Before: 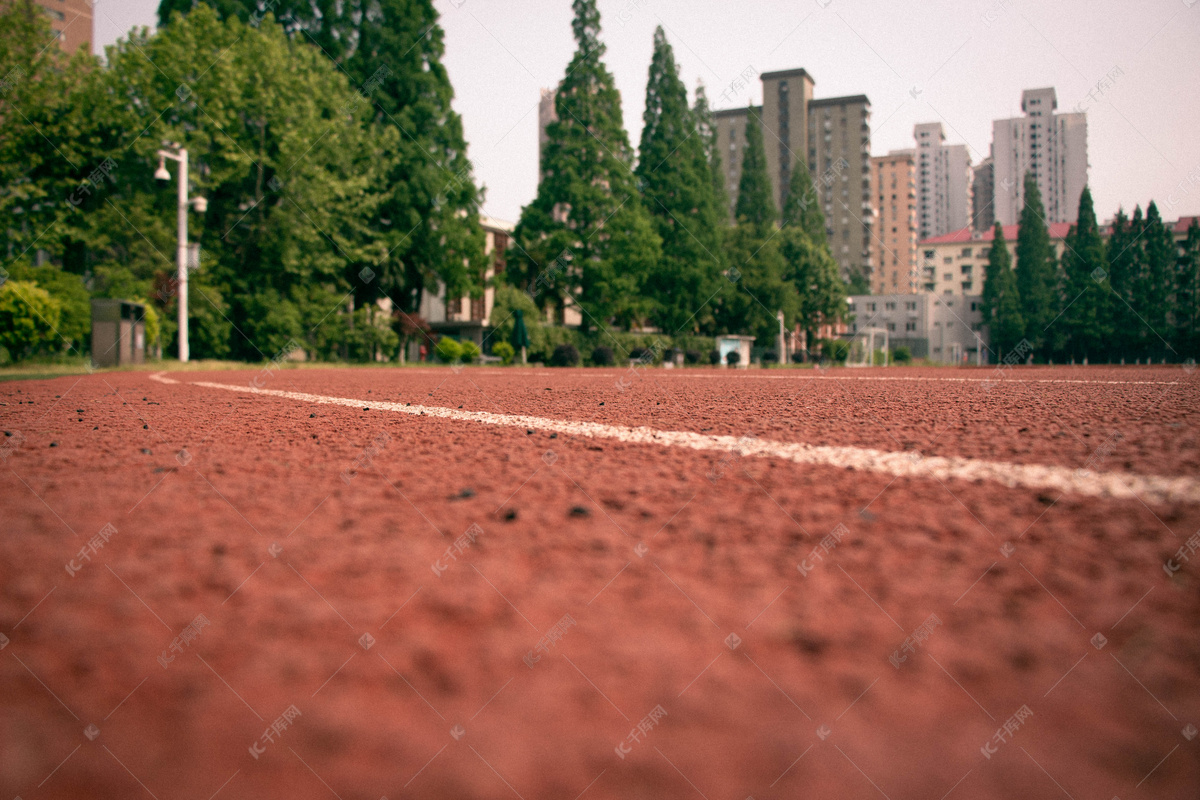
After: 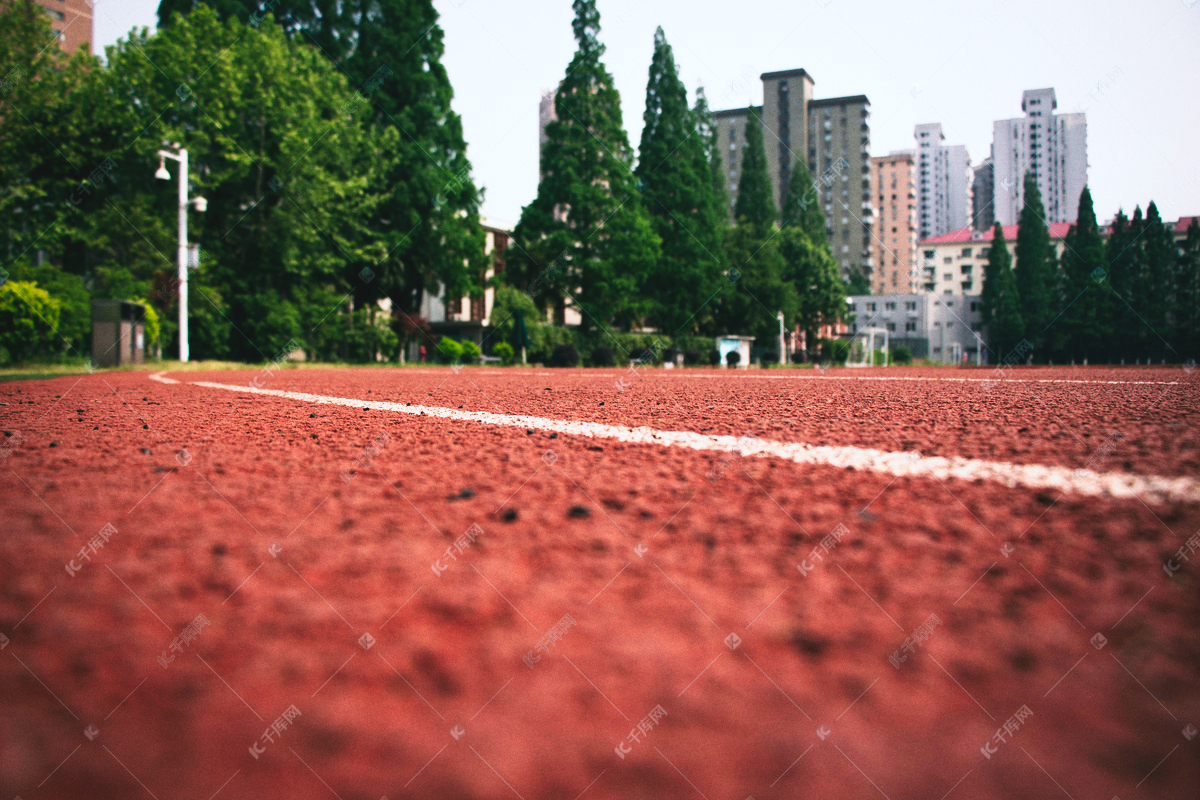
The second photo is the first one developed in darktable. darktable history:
color calibration: illuminant Planckian (black body), x 0.378, y 0.375, temperature 4065 K
tone curve: curves: ch0 [(0, 0) (0.003, 0.06) (0.011, 0.059) (0.025, 0.065) (0.044, 0.076) (0.069, 0.088) (0.1, 0.102) (0.136, 0.116) (0.177, 0.137) (0.224, 0.169) (0.277, 0.214) (0.335, 0.271) (0.399, 0.356) (0.468, 0.459) (0.543, 0.579) (0.623, 0.705) (0.709, 0.823) (0.801, 0.918) (0.898, 0.963) (1, 1)], preserve colors none
